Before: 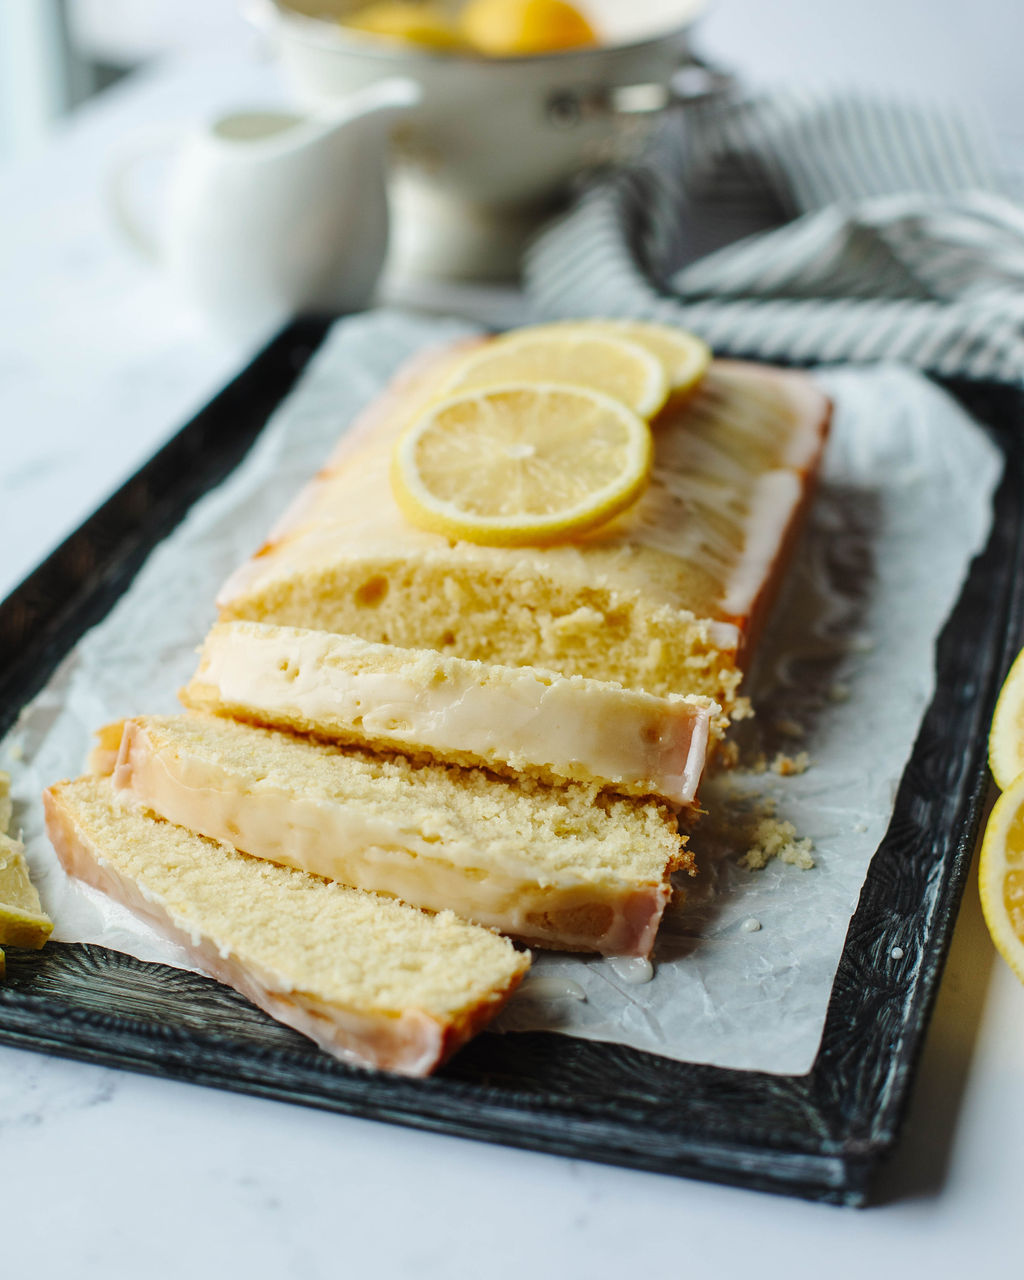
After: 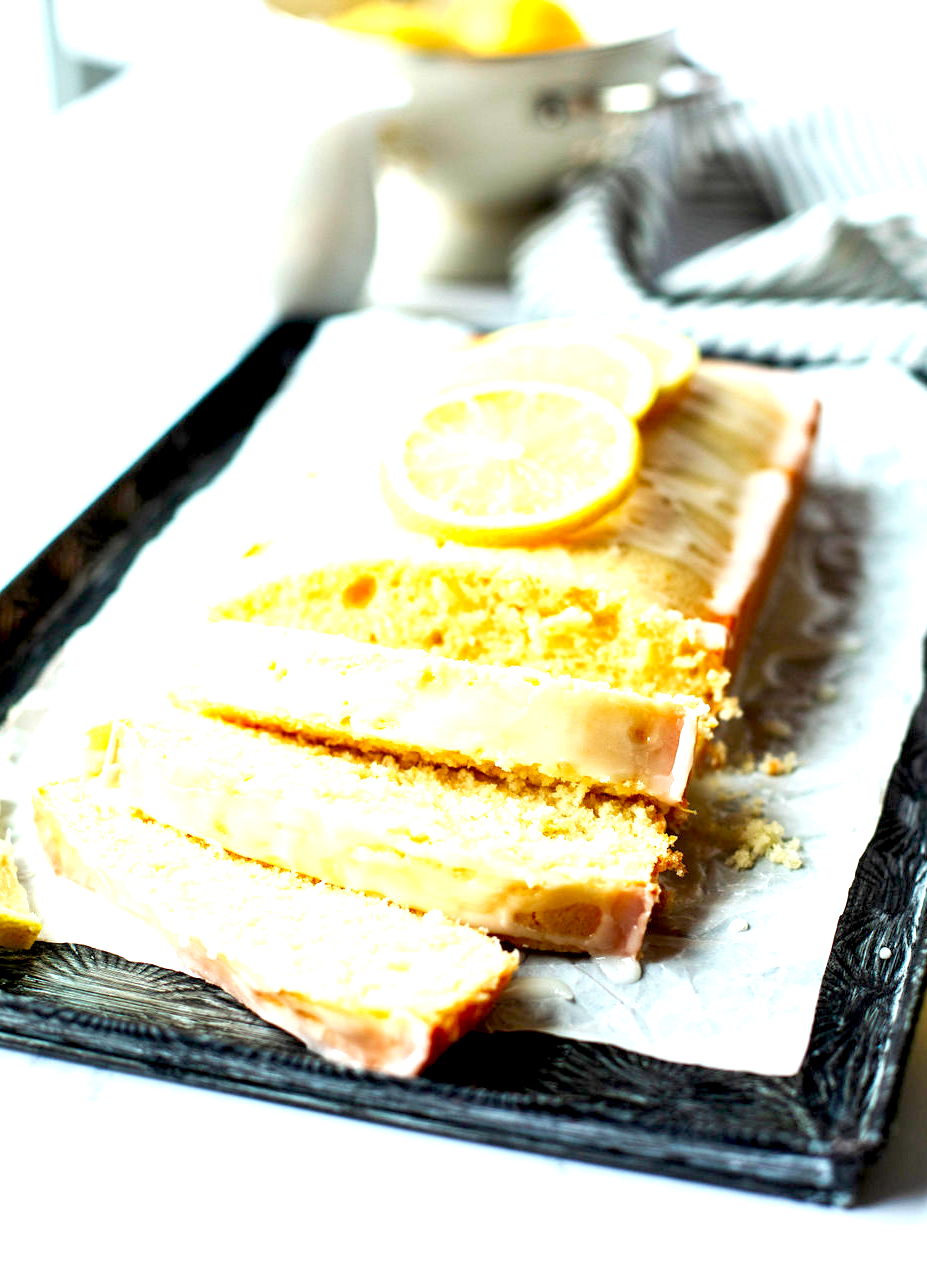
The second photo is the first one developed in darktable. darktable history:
crop and rotate: left 1.192%, right 8.265%
exposure: black level correction 0.009, exposure 1.431 EV, compensate highlight preservation false
